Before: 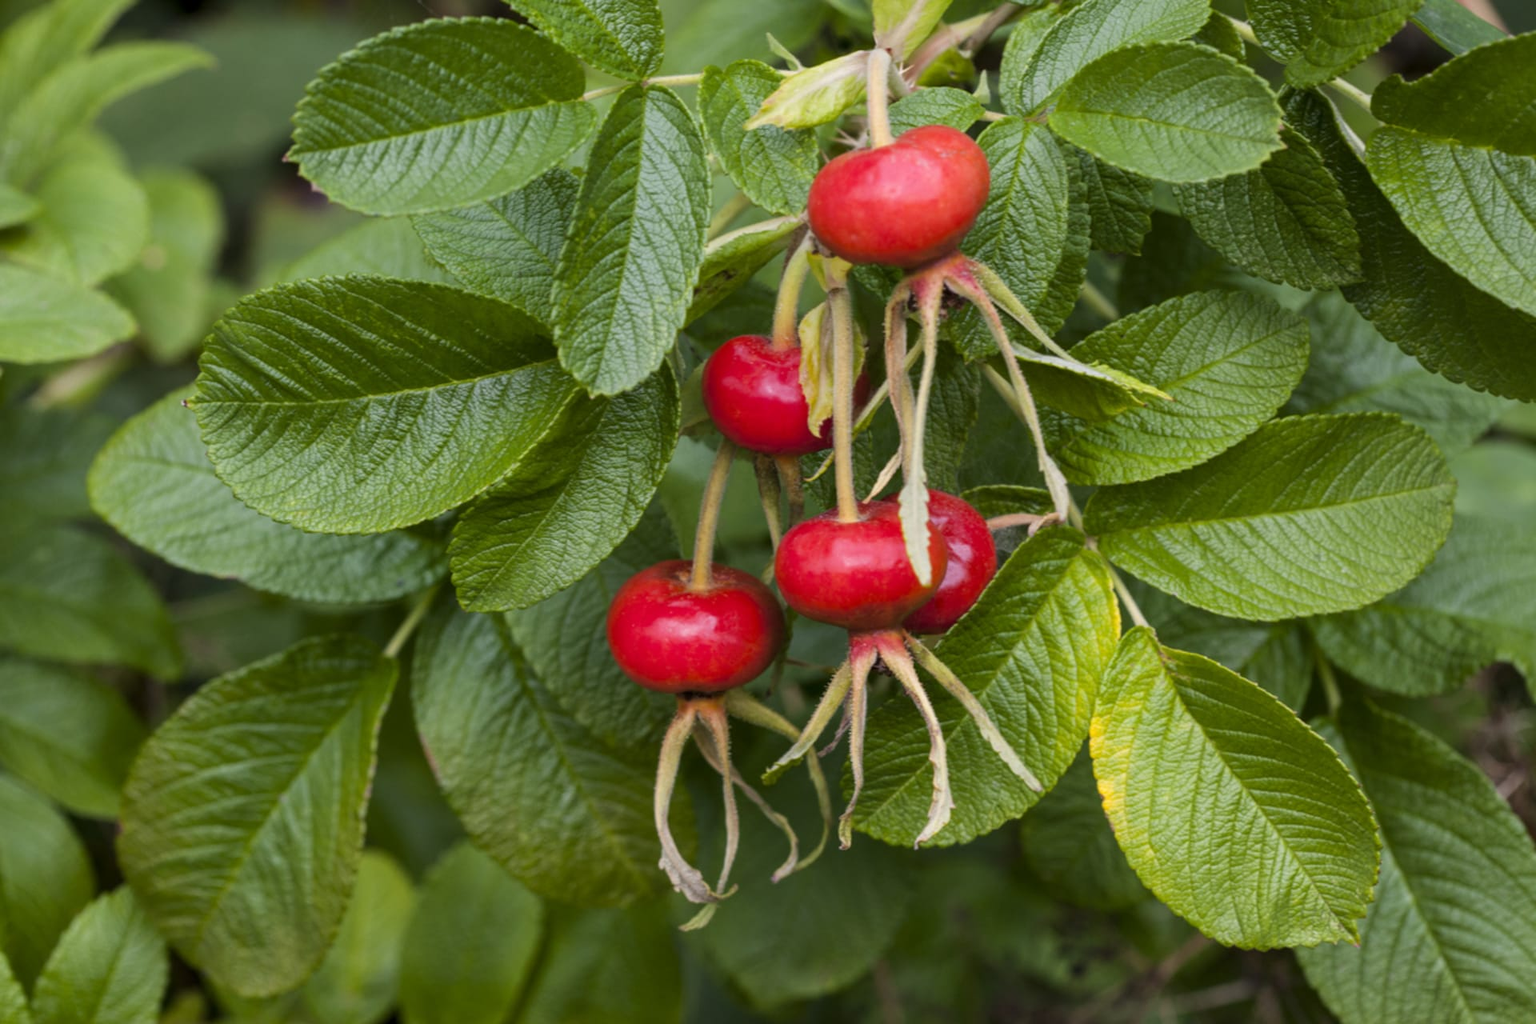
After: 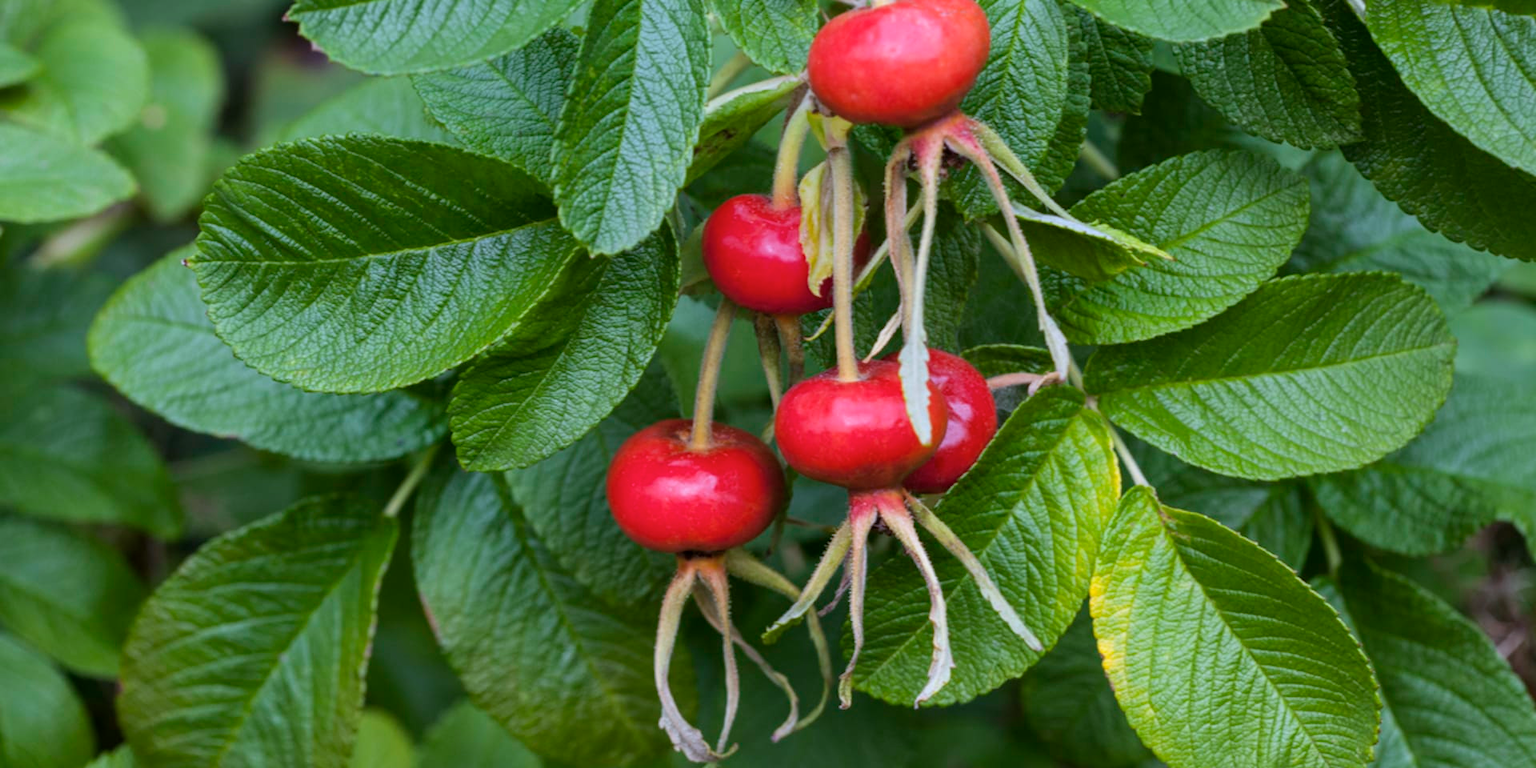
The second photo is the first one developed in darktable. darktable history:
crop: top 13.819%, bottom 11.169%
color calibration: x 0.372, y 0.386, temperature 4283.97 K
white balance: red 0.984, blue 1.059
